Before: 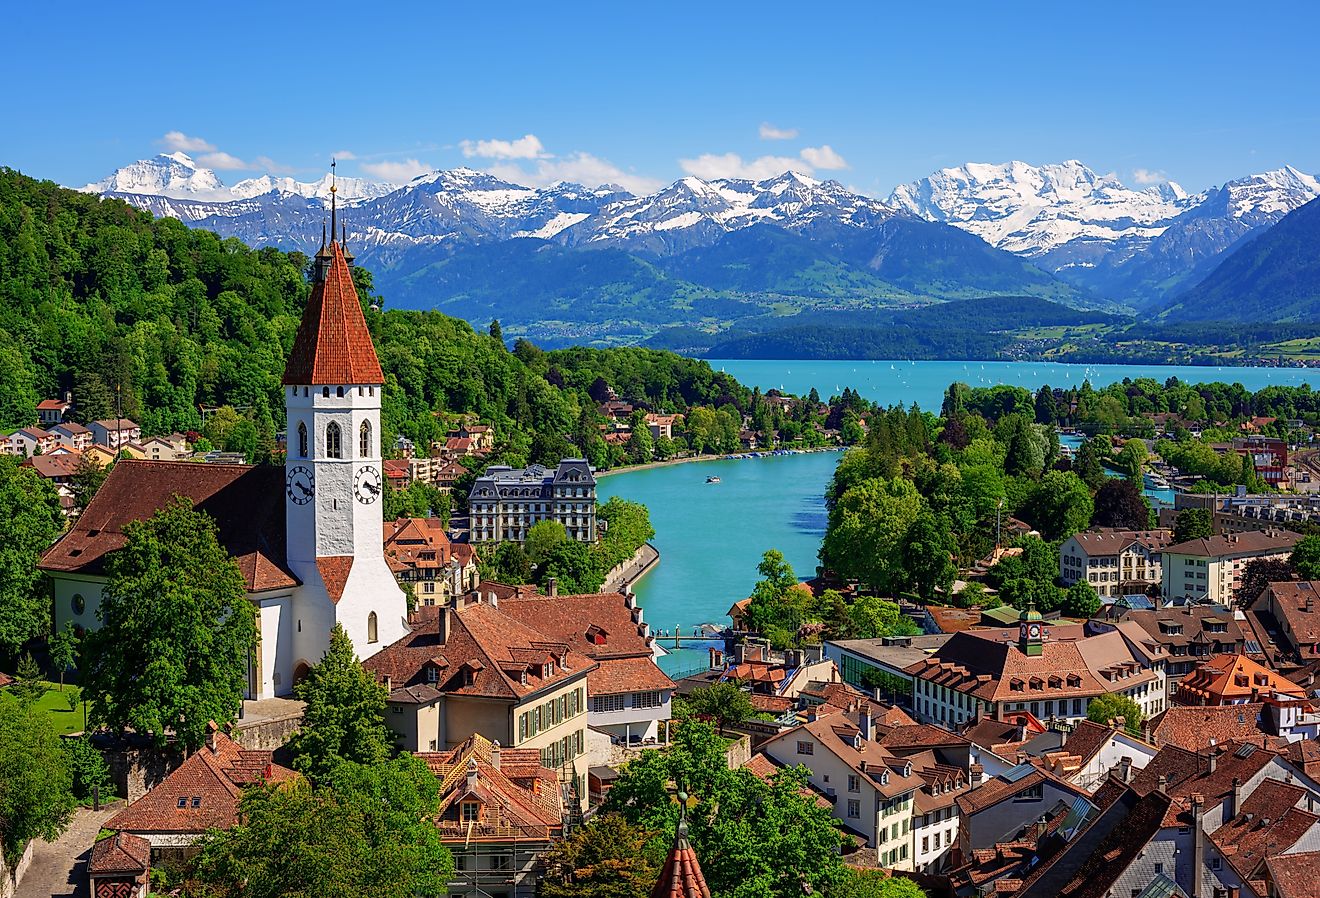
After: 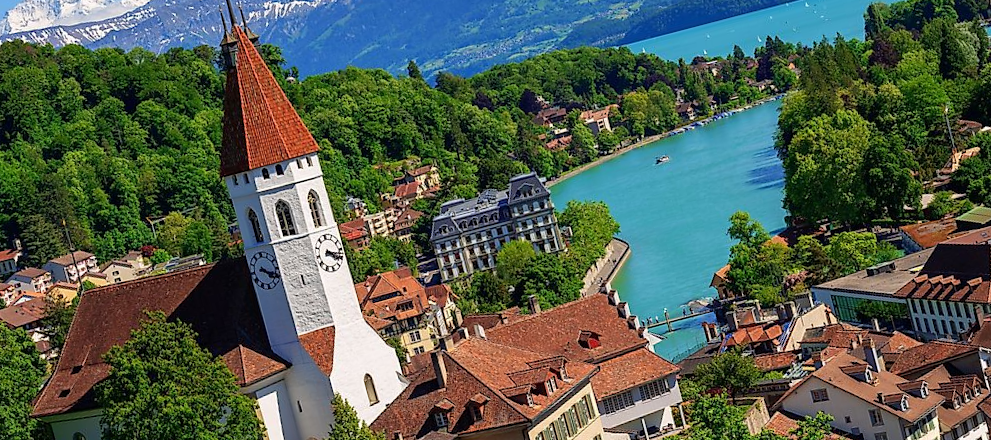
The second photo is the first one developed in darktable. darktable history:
crop: top 26.531%, right 17.959%
rotate and perspective: rotation -14.8°, crop left 0.1, crop right 0.903, crop top 0.25, crop bottom 0.748
